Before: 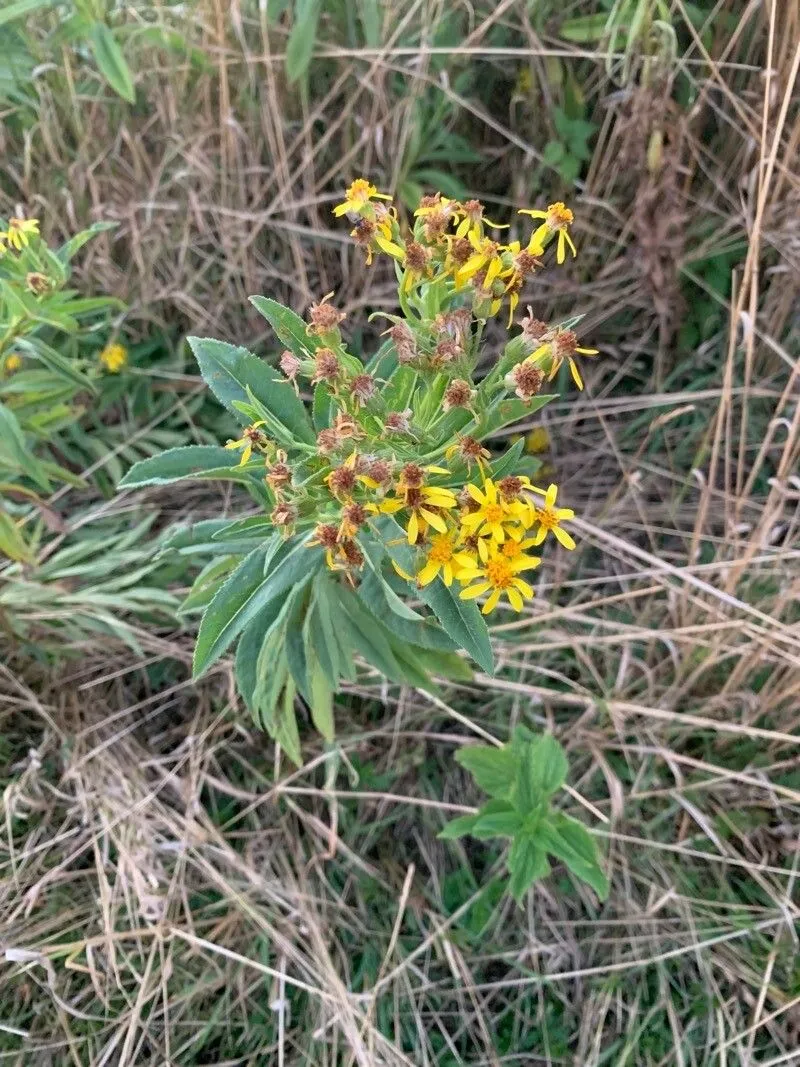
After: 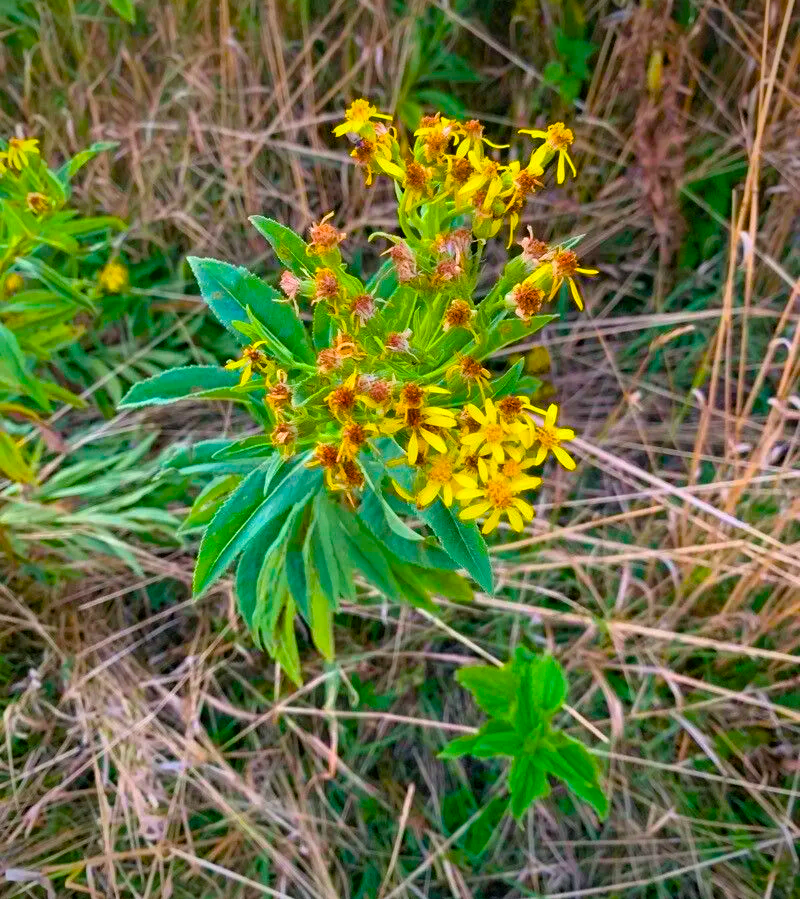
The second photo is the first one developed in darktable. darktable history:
crop: top 7.562%, bottom 8.136%
vignetting: fall-off start 84.48%, fall-off radius 80.92%, brightness -0.61, saturation 0.003, width/height ratio 1.219
color balance rgb: linear chroma grading › shadows 16.835%, linear chroma grading › highlights 60.91%, linear chroma grading › global chroma 49.436%, perceptual saturation grading › global saturation 21.181%, perceptual saturation grading › highlights -19.852%, perceptual saturation grading › shadows 29.519%, global vibrance 20%
